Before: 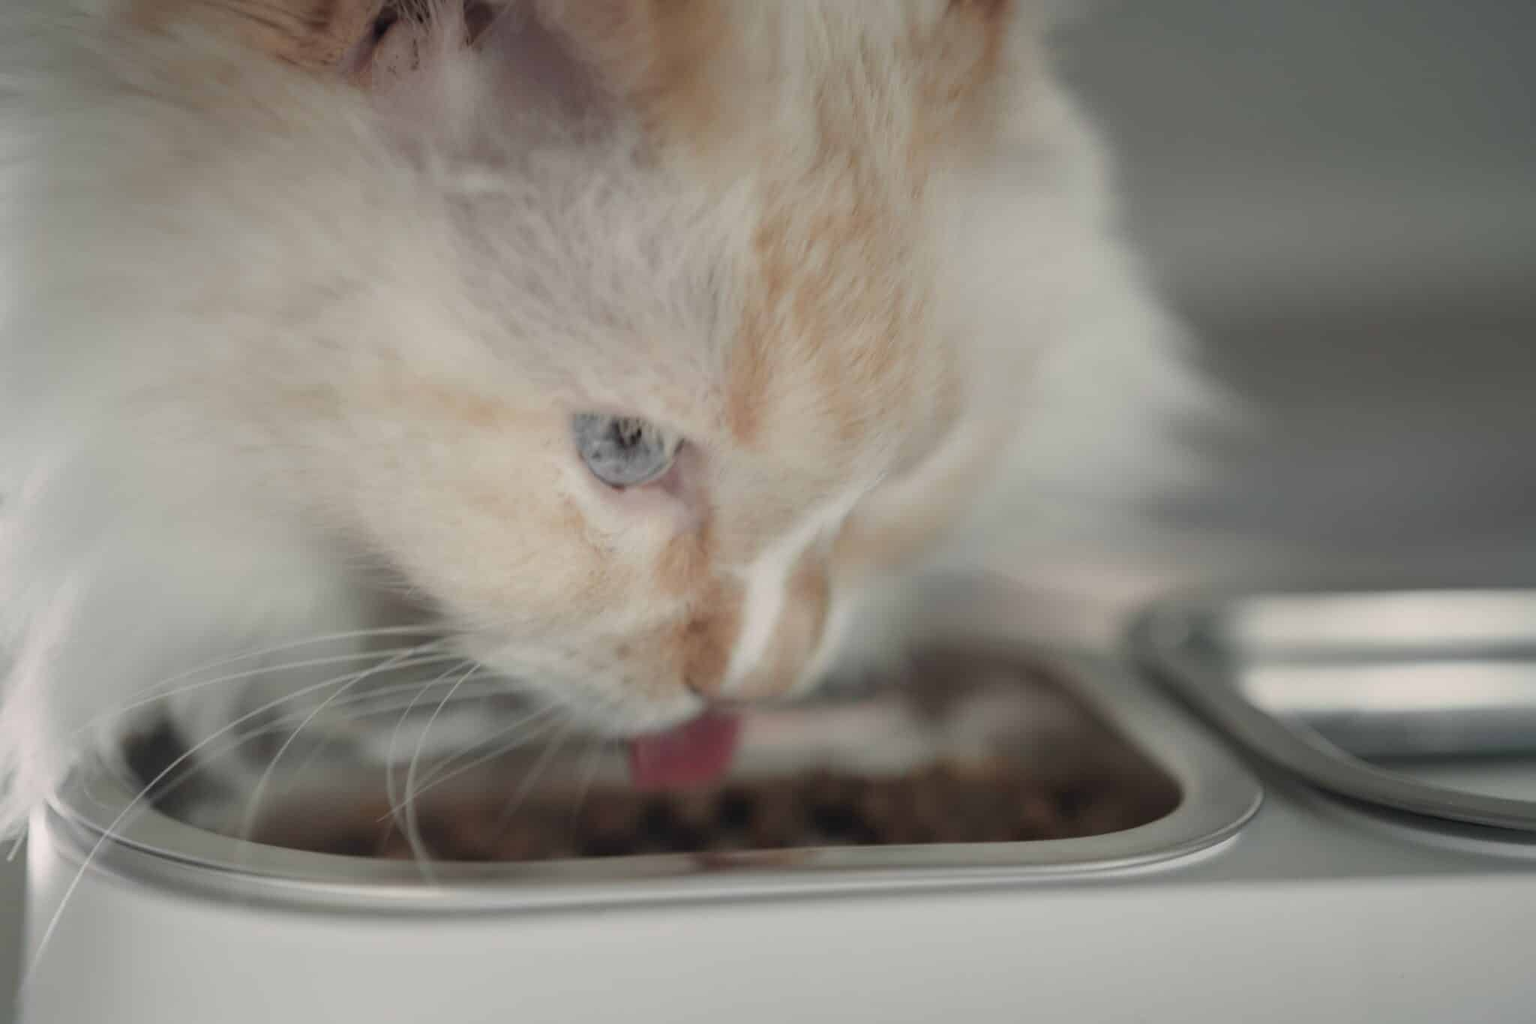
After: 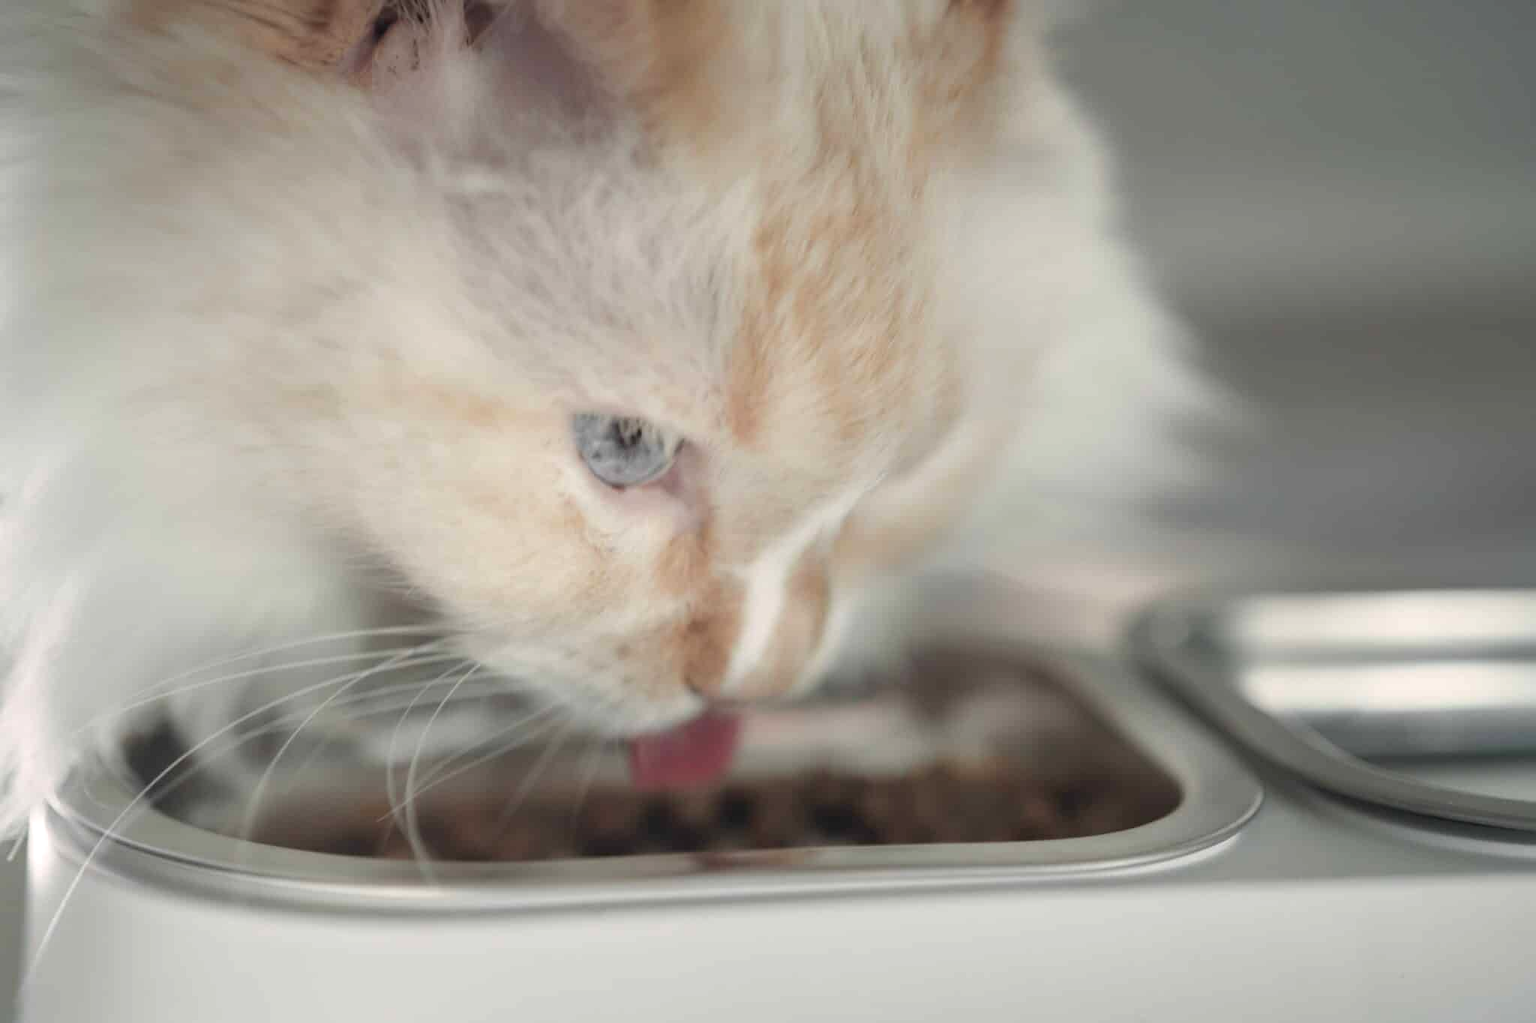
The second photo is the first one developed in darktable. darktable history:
exposure: exposure 0.433 EV, compensate highlight preservation false
